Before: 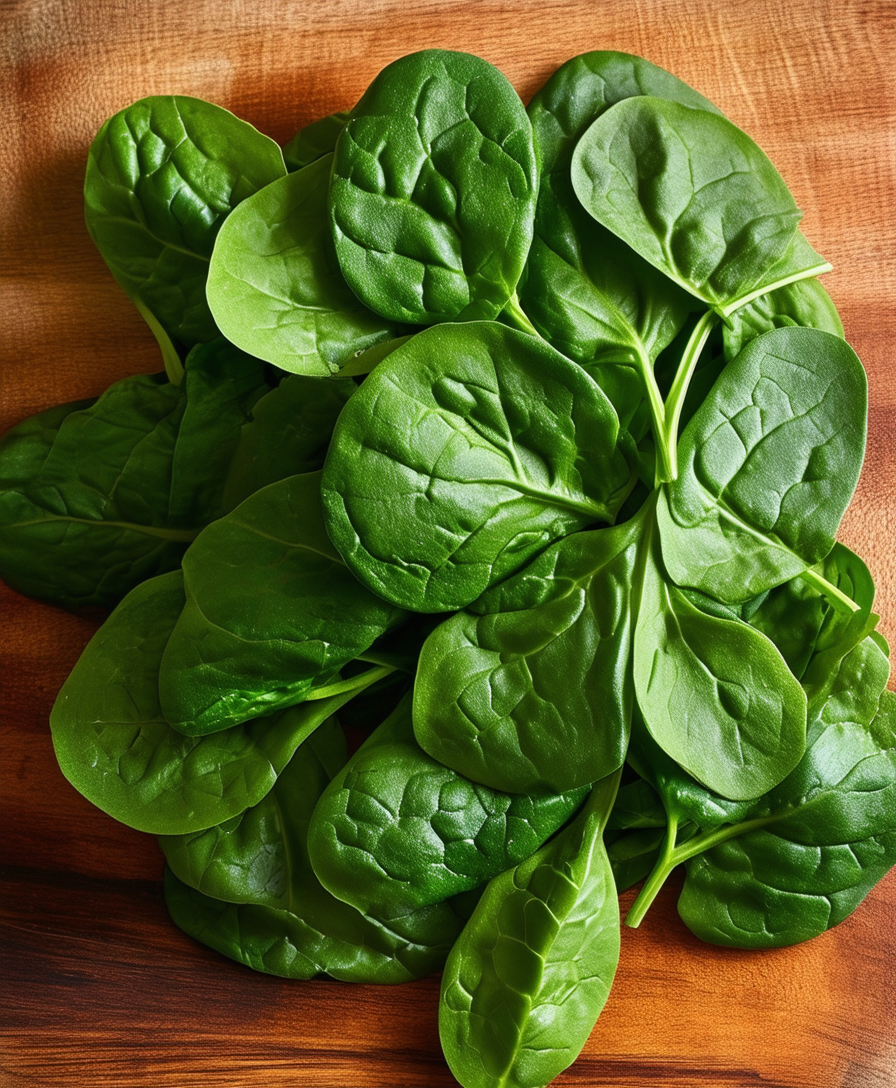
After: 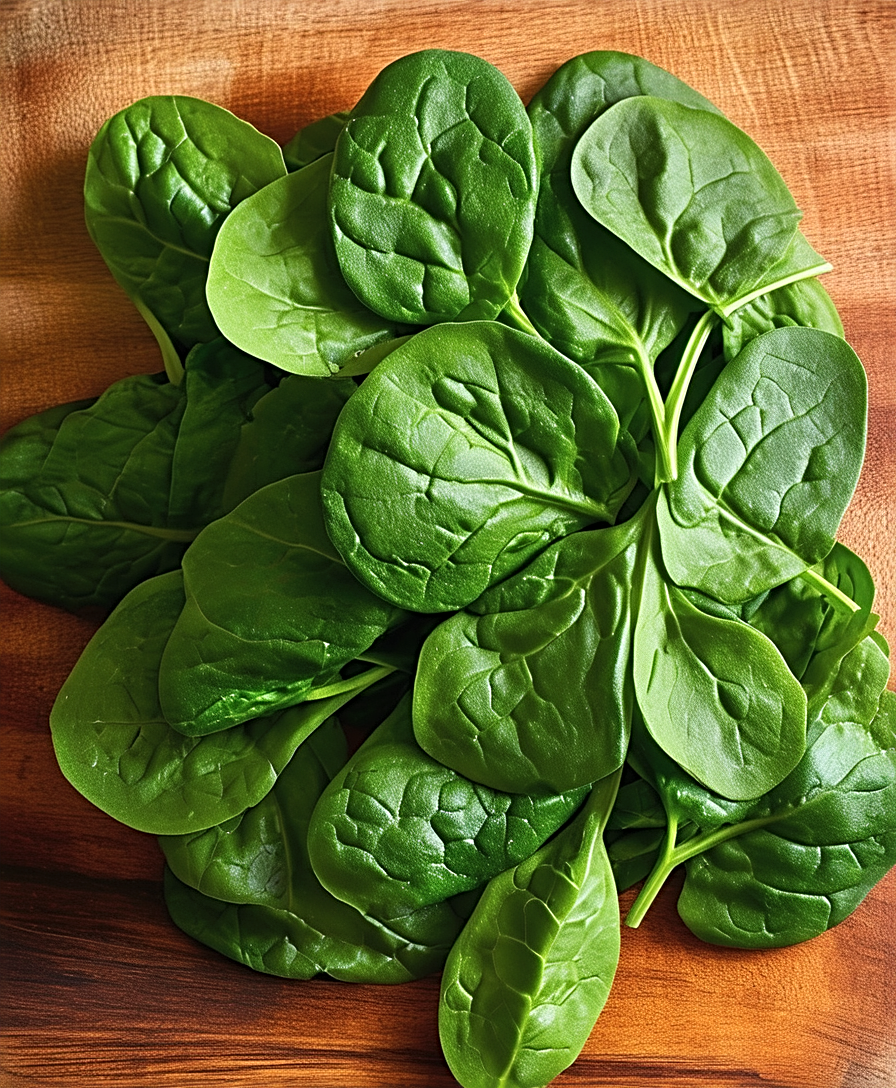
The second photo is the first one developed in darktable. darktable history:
contrast brightness saturation: contrast 0.05, brightness 0.06, saturation 0.01
sharpen: radius 3.119
